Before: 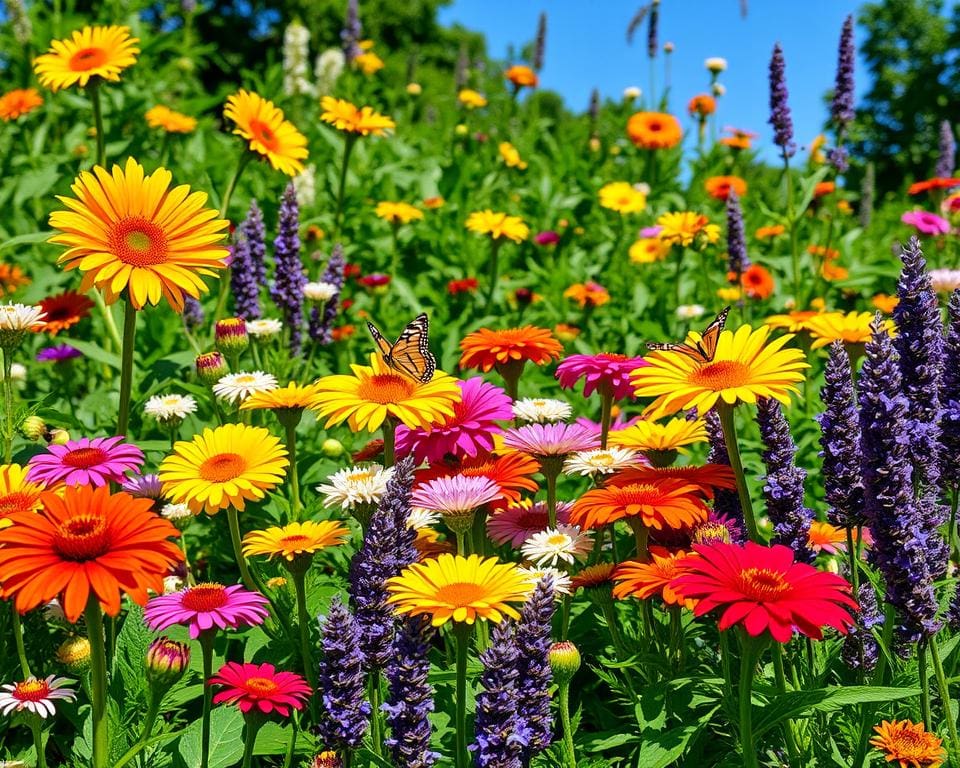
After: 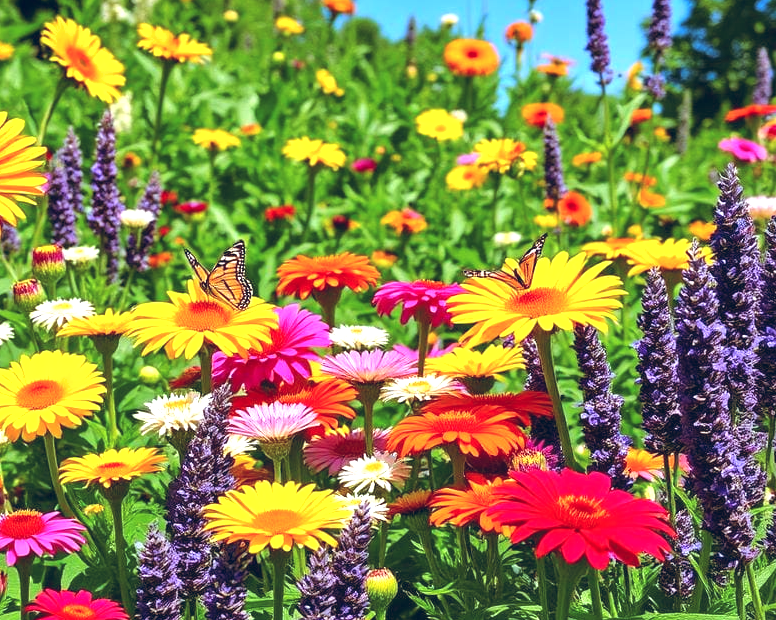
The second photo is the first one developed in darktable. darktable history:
shadows and highlights: shadows 25, highlights -25
color balance rgb: shadows lift › chroma 9.92%, shadows lift › hue 45.12°, power › luminance 3.26%, power › hue 231.93°, global offset › luminance 0.4%, global offset › chroma 0.21%, global offset › hue 255.02°
crop: left 19.159%, top 9.58%, bottom 9.58%
exposure: black level correction 0, exposure 0.7 EV, compensate exposure bias true, compensate highlight preservation false
